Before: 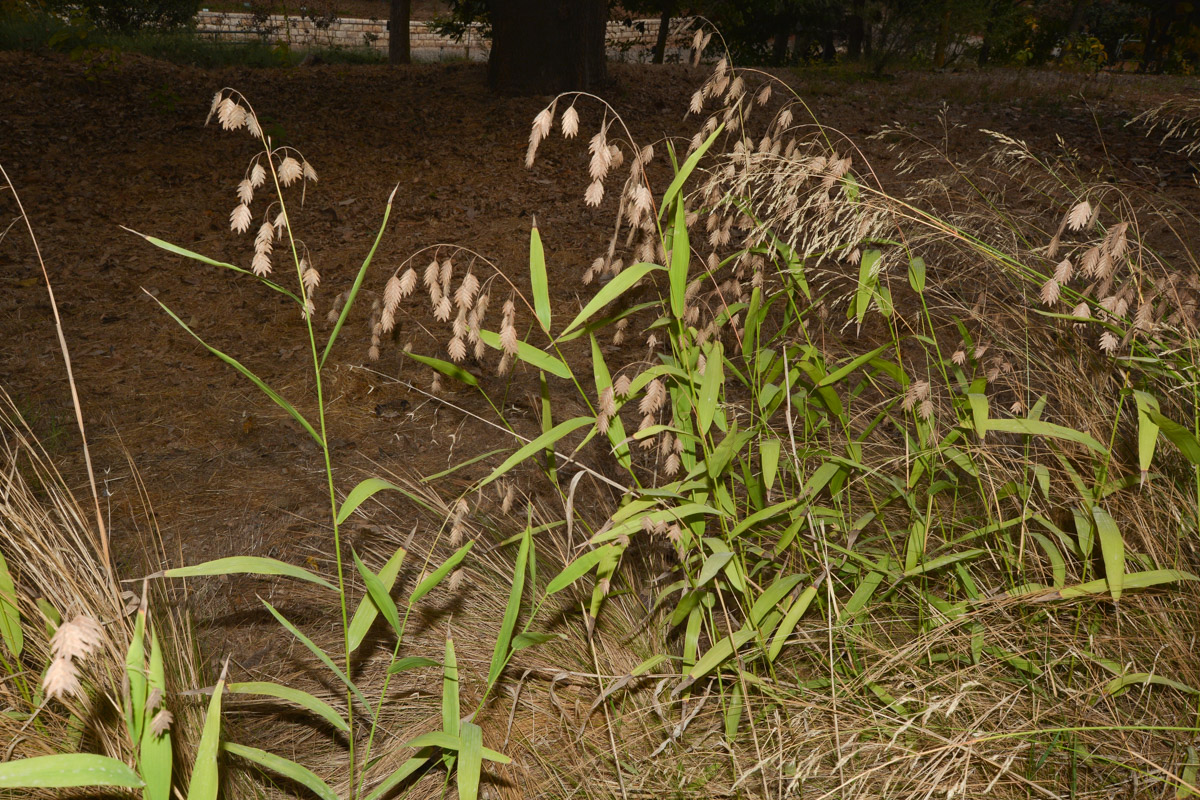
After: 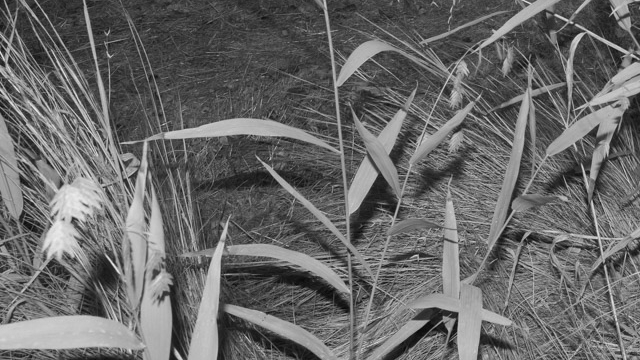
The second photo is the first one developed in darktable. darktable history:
crop and rotate: top 54.778%, right 46.61%, bottom 0.159%
monochrome: a 16.01, b -2.65, highlights 0.52
